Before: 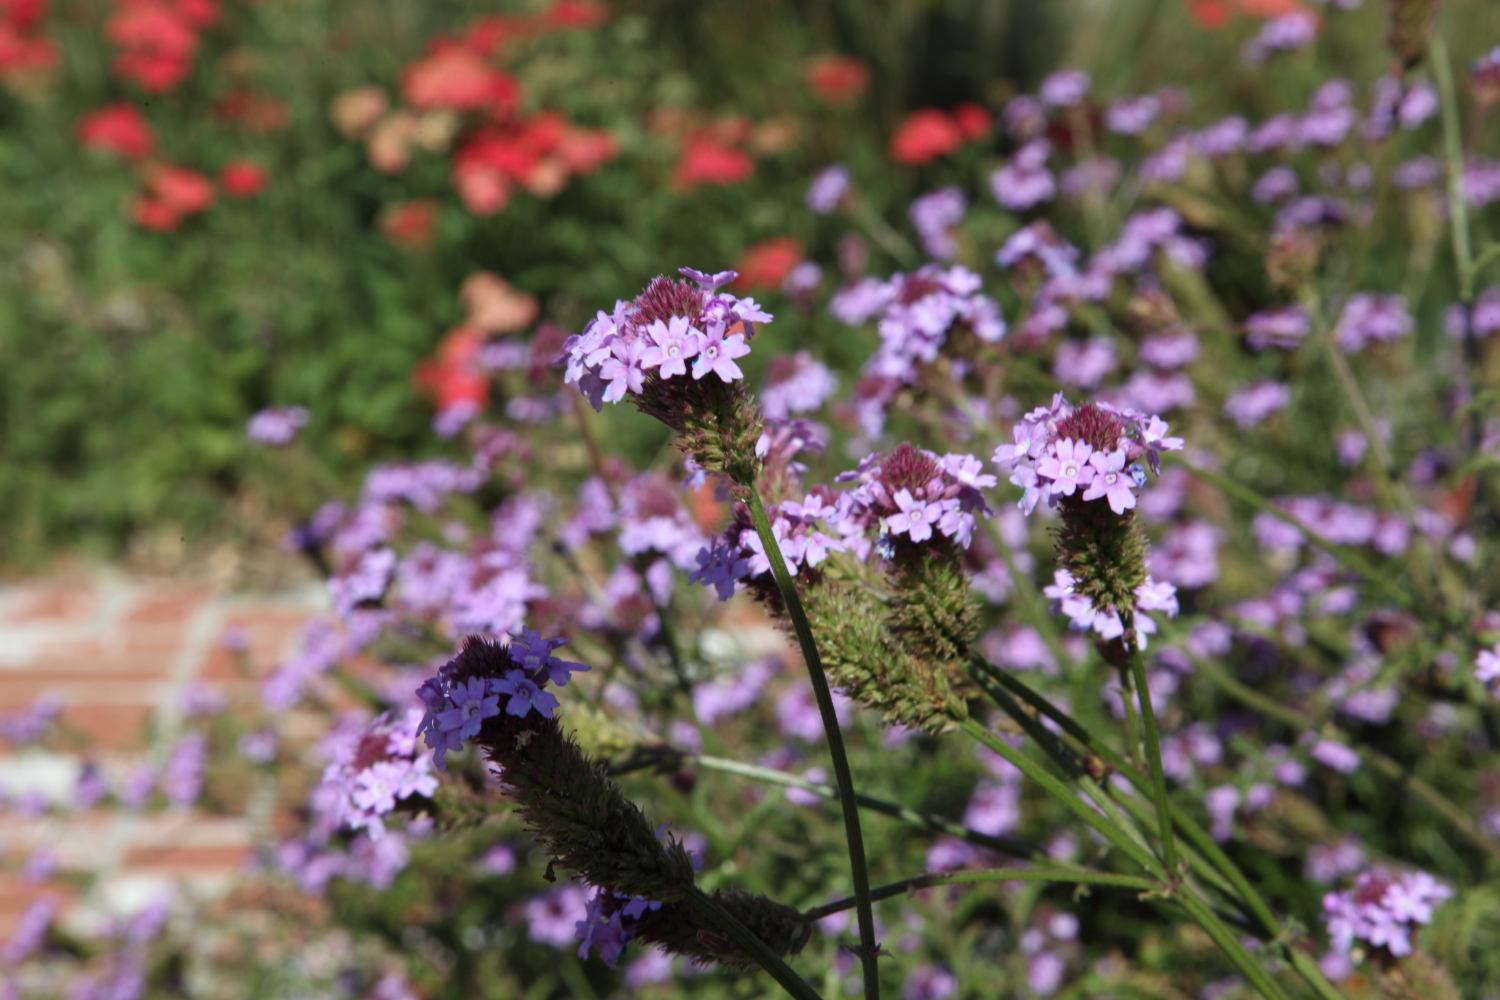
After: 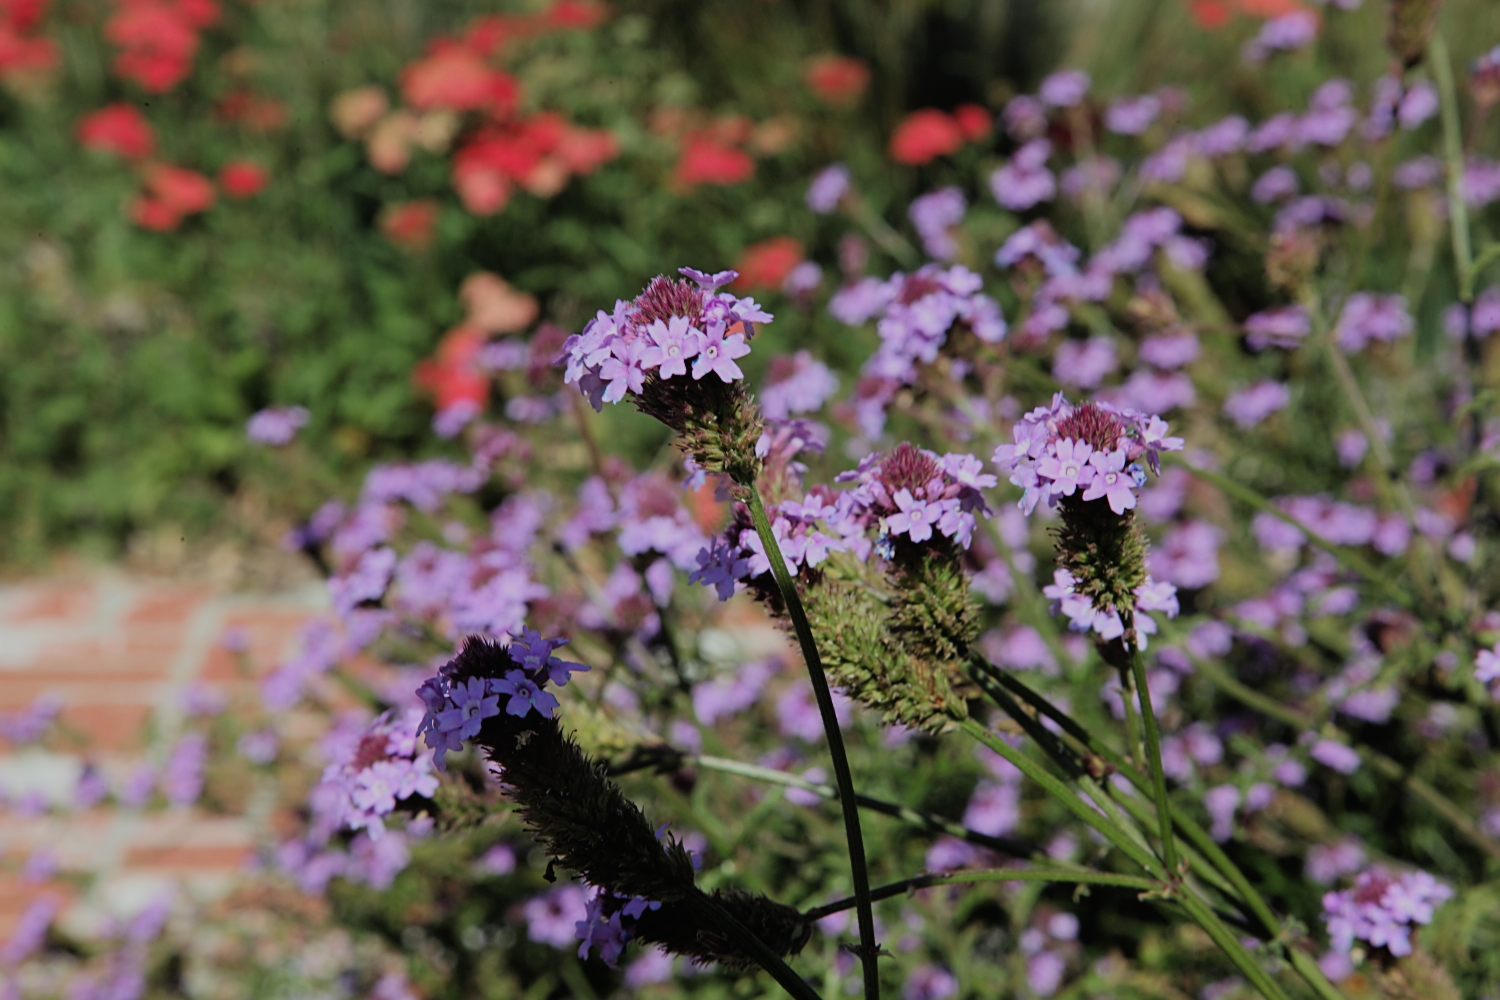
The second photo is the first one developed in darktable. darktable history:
filmic rgb: black relative exposure -7.15 EV, white relative exposure 5.36 EV, hardness 3.02, color science v6 (2022)
sharpen: on, module defaults
local contrast: mode bilateral grid, contrast 100, coarseness 100, detail 91%, midtone range 0.2
